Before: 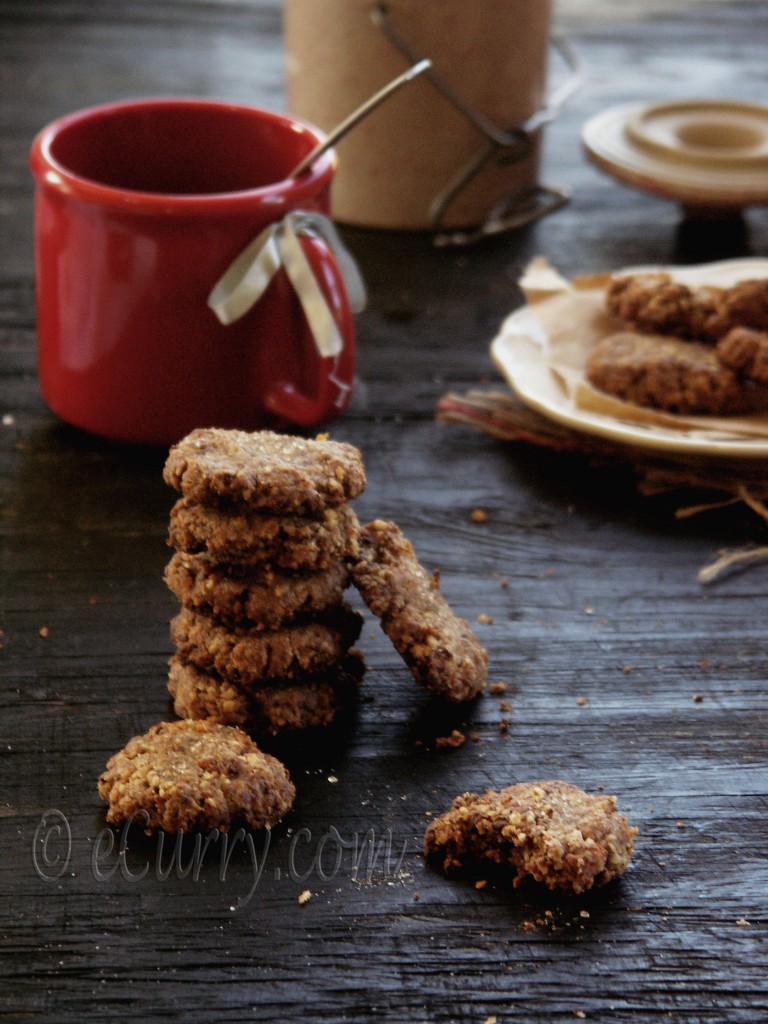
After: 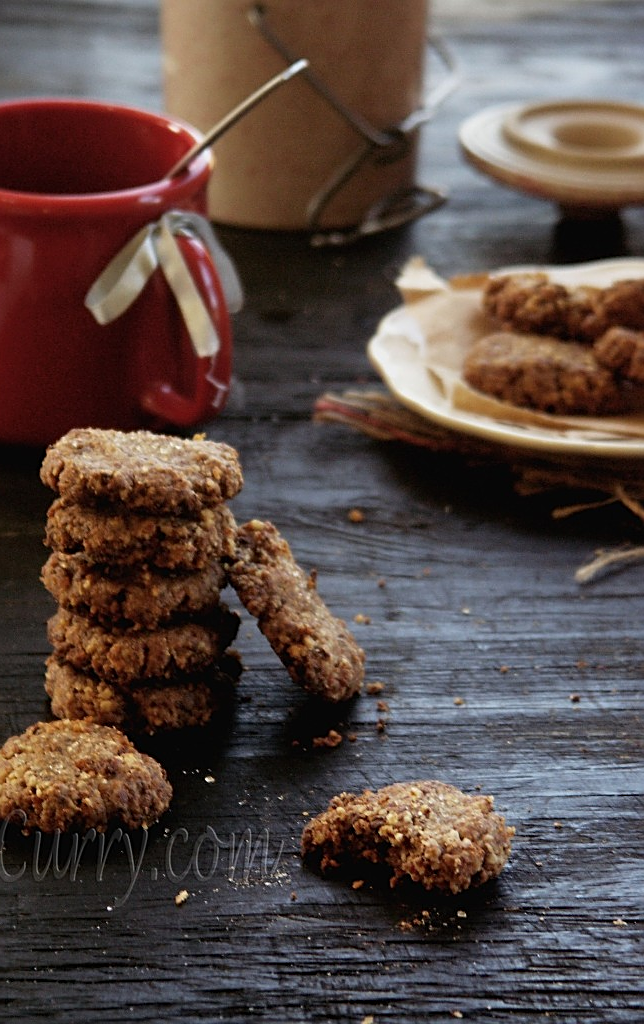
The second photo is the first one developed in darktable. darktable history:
crop: left 16.145%
sharpen: on, module defaults
